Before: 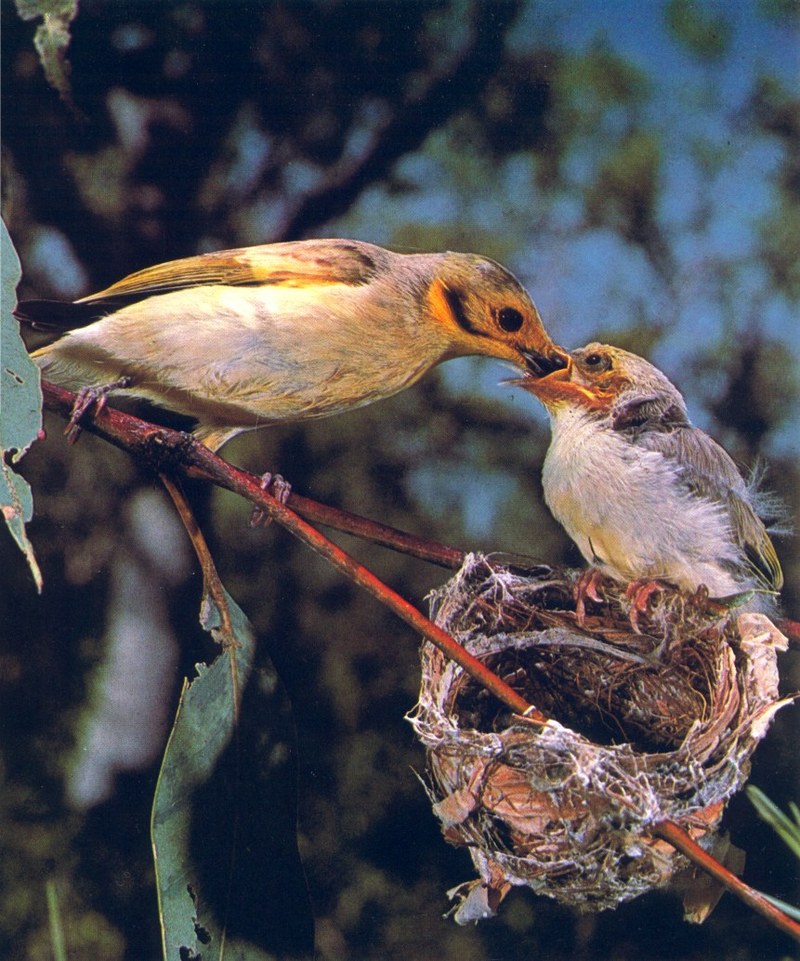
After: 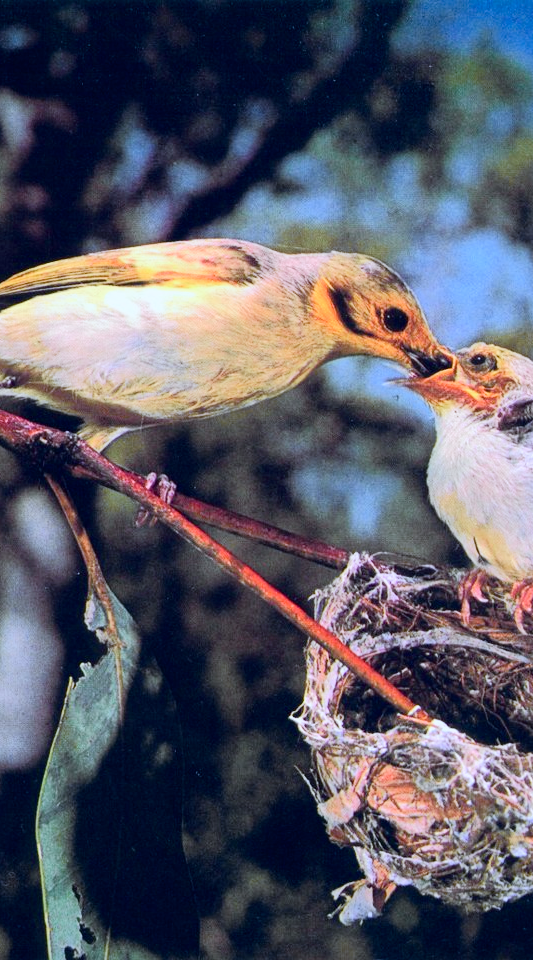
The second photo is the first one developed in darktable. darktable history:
white balance: red 0.984, blue 1.059
tone curve: curves: ch0 [(0, 0) (0.037, 0.011) (0.135, 0.093) (0.266, 0.281) (0.461, 0.555) (0.581, 0.716) (0.675, 0.793) (0.767, 0.849) (0.91, 0.924) (1, 0.979)]; ch1 [(0, 0) (0.292, 0.278) (0.419, 0.423) (0.493, 0.492) (0.506, 0.5) (0.534, 0.529) (0.562, 0.562) (0.641, 0.663) (0.754, 0.76) (1, 1)]; ch2 [(0, 0) (0.294, 0.3) (0.361, 0.372) (0.429, 0.445) (0.478, 0.486) (0.502, 0.498) (0.518, 0.522) (0.531, 0.549) (0.561, 0.579) (0.64, 0.645) (0.7, 0.7) (0.861, 0.808) (1, 0.951)], color space Lab, independent channels, preserve colors none
color balance rgb: perceptual saturation grading › global saturation 20%, perceptual saturation grading › highlights -25%, perceptual saturation grading › shadows 25%
contrast brightness saturation: contrast 0.05, brightness 0.06, saturation 0.01
crop and rotate: left 14.385%, right 18.948%
color calibration: x 0.367, y 0.376, temperature 4372.25 K
vignetting: brightness -0.233, saturation 0.141
